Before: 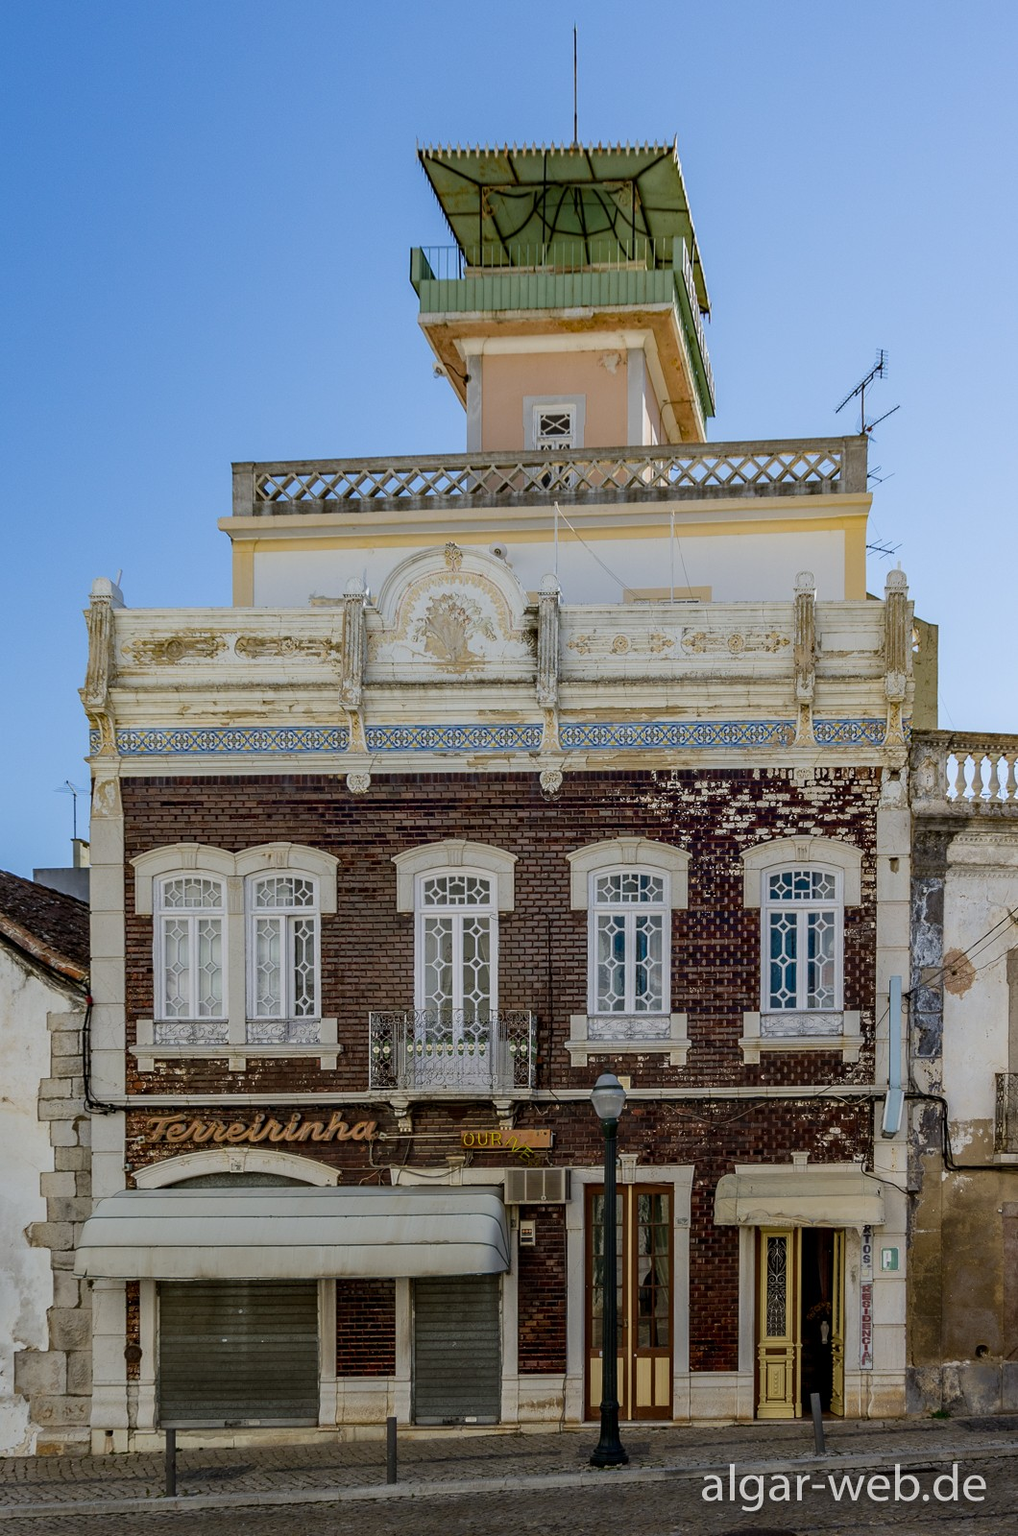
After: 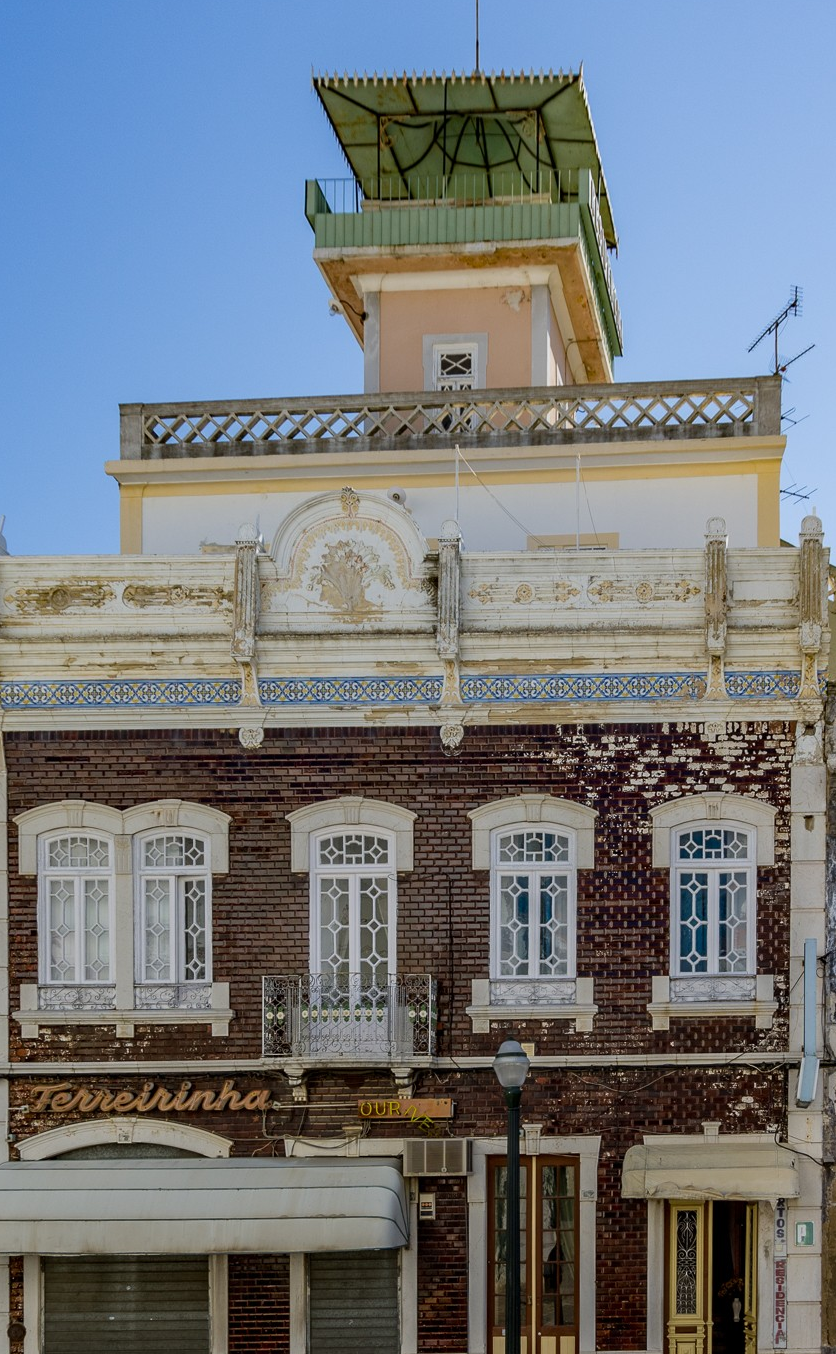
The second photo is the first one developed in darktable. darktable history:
crop: left 11.519%, top 4.881%, right 9.565%, bottom 10.433%
